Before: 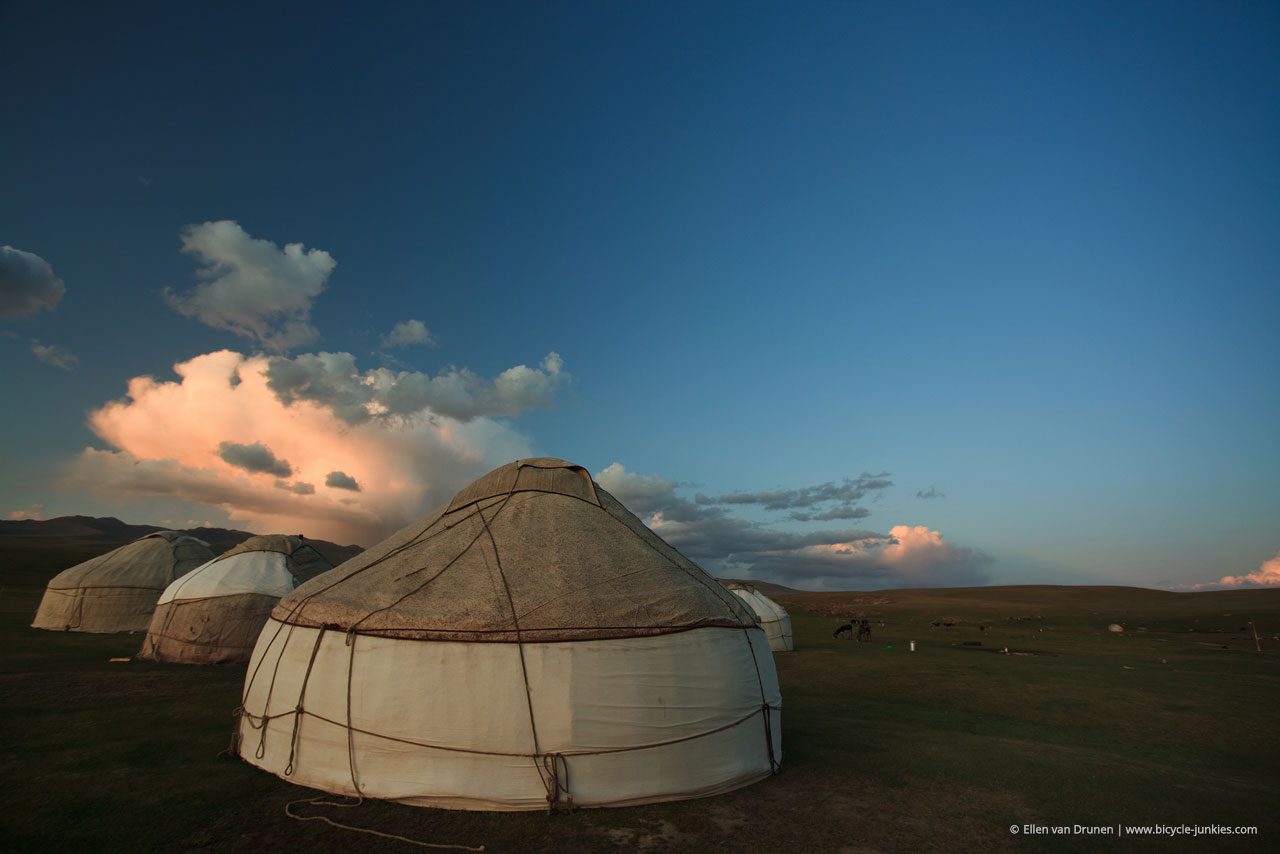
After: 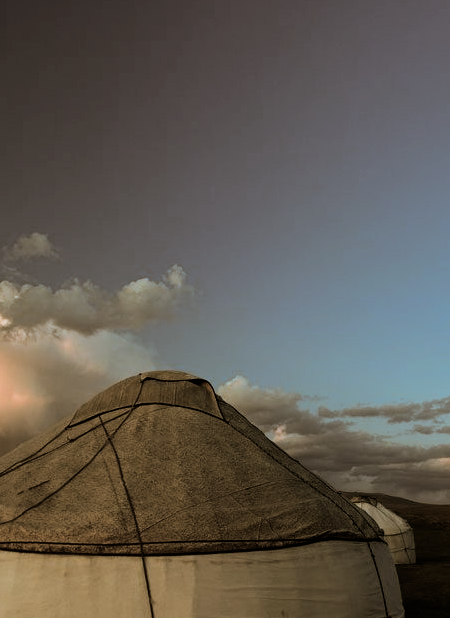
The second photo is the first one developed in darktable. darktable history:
split-toning: shadows › hue 37.98°, highlights › hue 185.58°, balance -55.261
filmic rgb: black relative exposure -8.2 EV, white relative exposure 2.2 EV, threshold 3 EV, hardness 7.11, latitude 75%, contrast 1.325, highlights saturation mix -2%, shadows ↔ highlights balance 30%, preserve chrominance no, color science v5 (2021), contrast in shadows safe, contrast in highlights safe, enable highlight reconstruction true
crop and rotate: left 29.476%, top 10.214%, right 35.32%, bottom 17.333%
